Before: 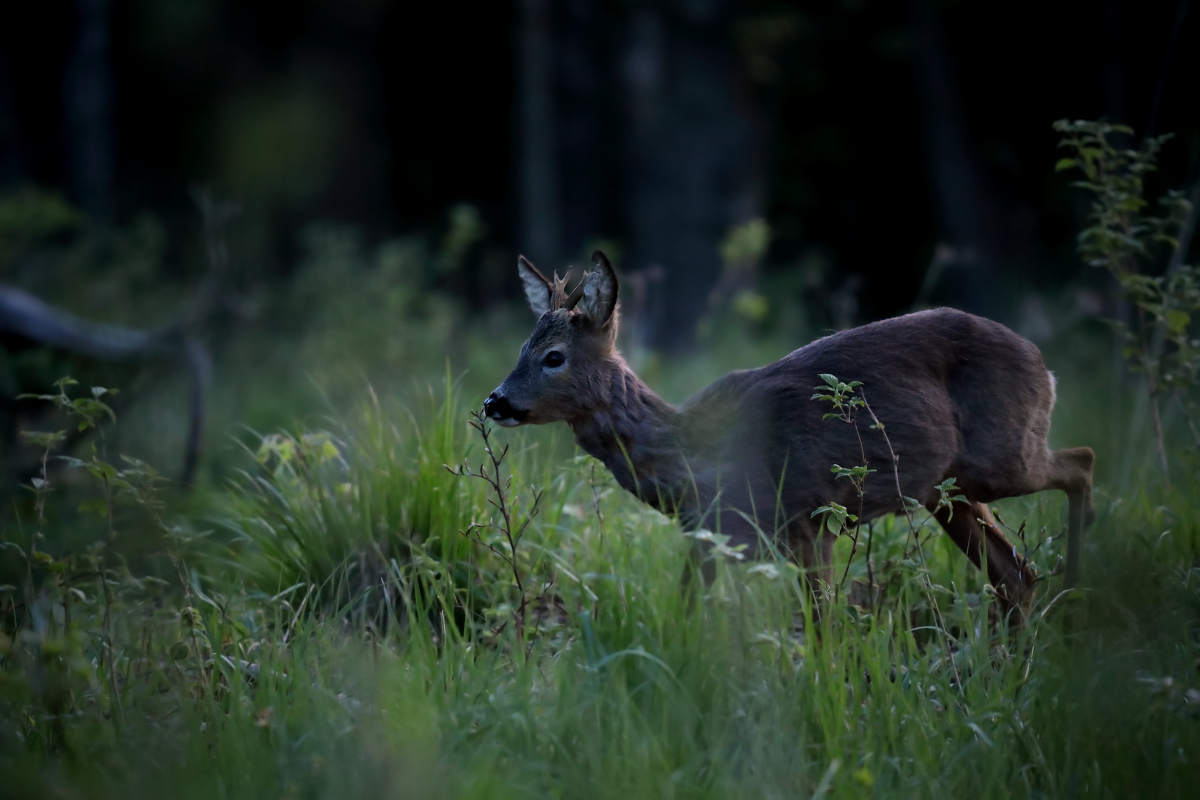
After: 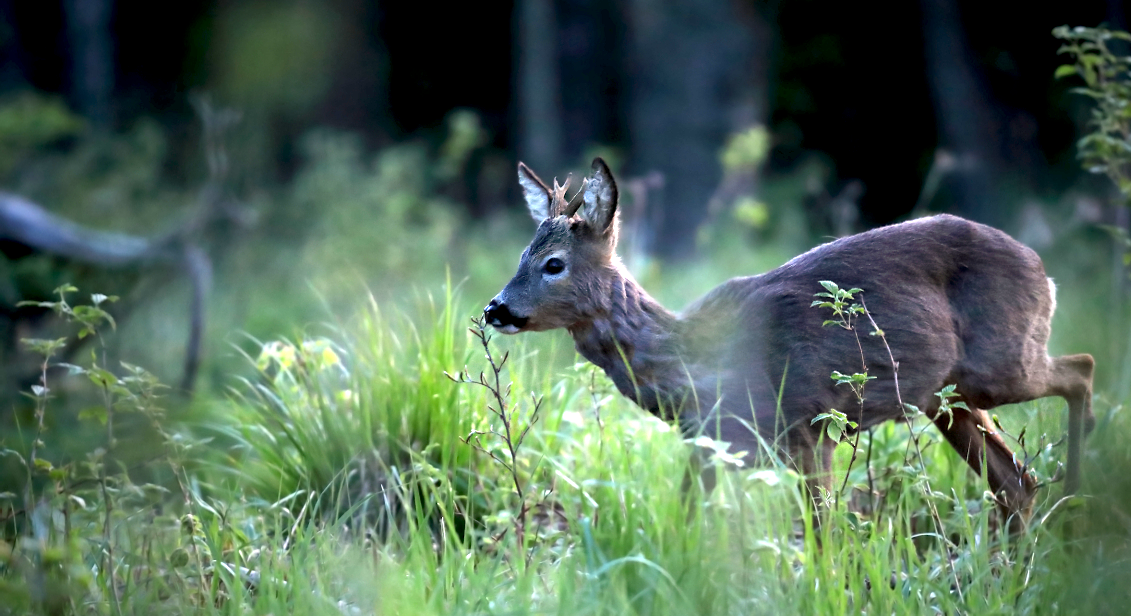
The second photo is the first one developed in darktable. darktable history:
crop and rotate: angle 0.03°, top 11.643%, right 5.651%, bottom 11.189%
exposure: black level correction 0.001, exposure 0.5 EV, compensate exposure bias true, compensate highlight preservation false
